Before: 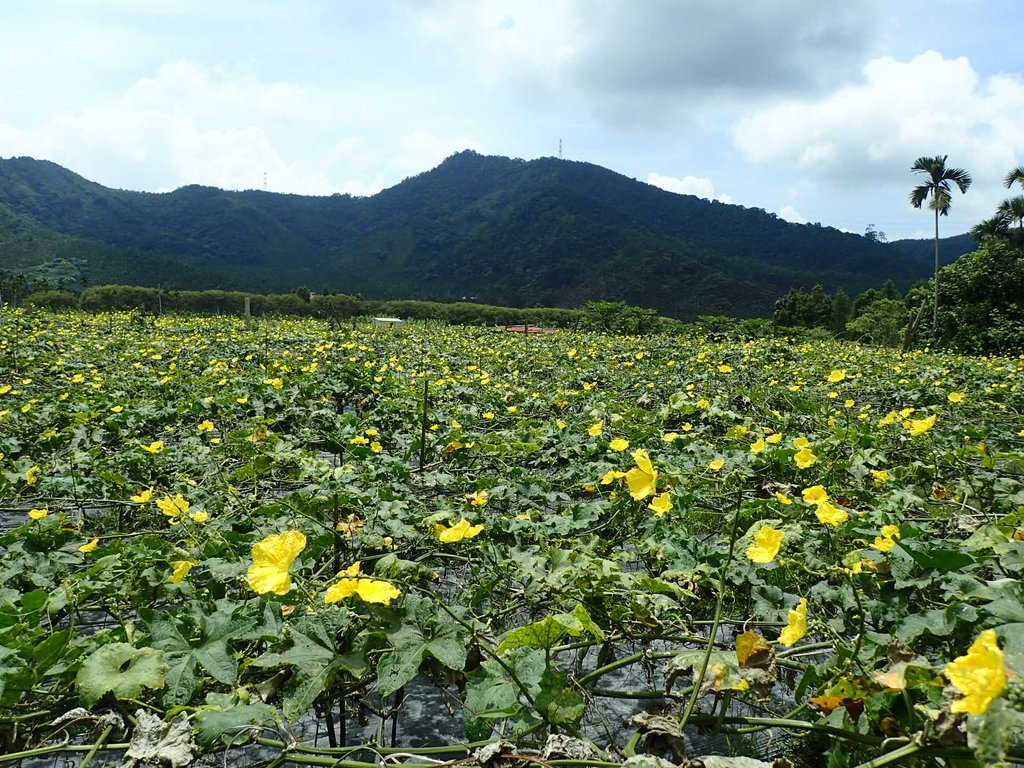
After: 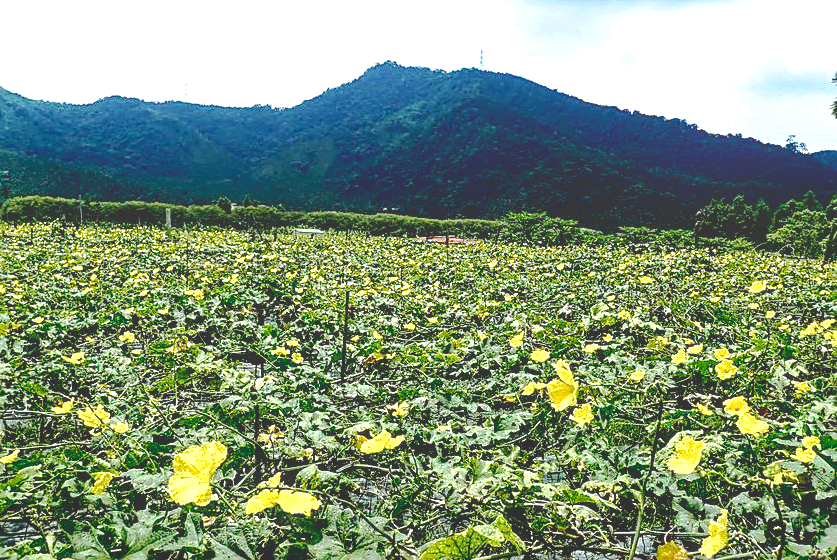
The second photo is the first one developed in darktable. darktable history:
exposure: black level correction -0.063, exposure -0.049 EV, compensate highlight preservation false
local contrast: on, module defaults
crop: left 7.733%, top 11.597%, right 10.478%, bottom 15.392%
color balance rgb: perceptual saturation grading › global saturation 20%, perceptual saturation grading › highlights -25.797%, perceptual saturation grading › shadows 25.89%, perceptual brilliance grading › global brilliance 20.578%, perceptual brilliance grading › shadows -40.323%, global vibrance 20%
base curve: curves: ch0 [(0.065, 0.026) (0.236, 0.358) (0.53, 0.546) (0.777, 0.841) (0.924, 0.992)], preserve colors none
sharpen: on, module defaults
velvia: on, module defaults
